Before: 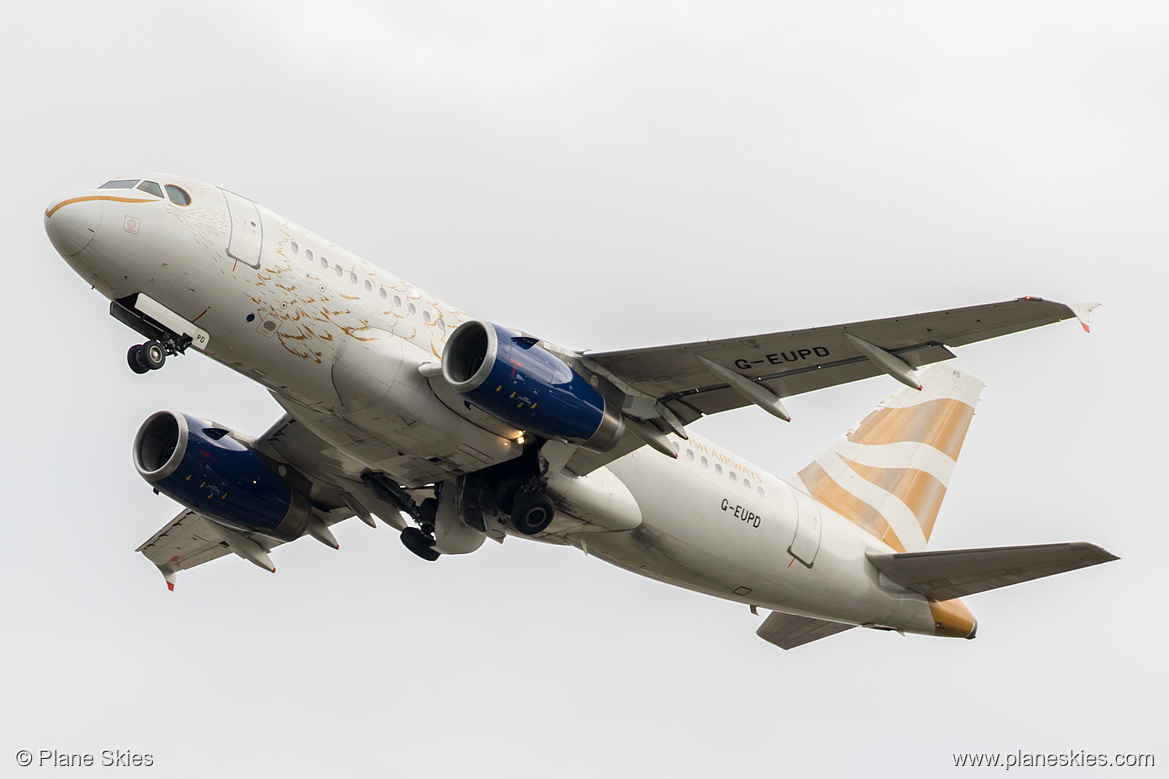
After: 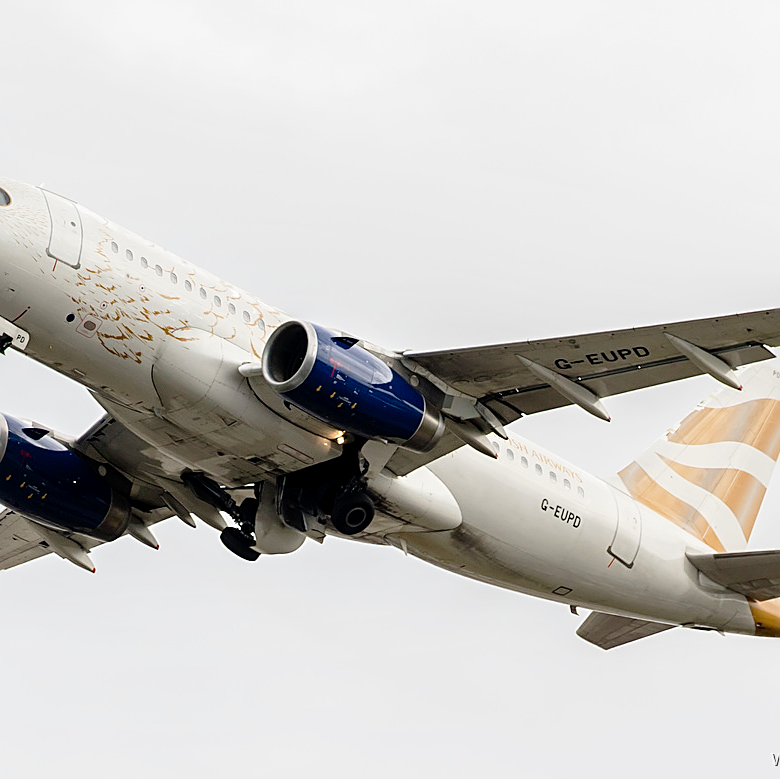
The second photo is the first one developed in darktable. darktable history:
crop: left 15.429%, right 17.774%
local contrast: highlights 104%, shadows 99%, detail 120%, midtone range 0.2
sharpen: amount 0.491
exposure: black level correction 0.002, exposure -0.103 EV, compensate exposure bias true, compensate highlight preservation false
tone curve: curves: ch0 [(0, 0) (0.003, 0.003) (0.011, 0.006) (0.025, 0.015) (0.044, 0.025) (0.069, 0.034) (0.1, 0.052) (0.136, 0.092) (0.177, 0.157) (0.224, 0.228) (0.277, 0.305) (0.335, 0.392) (0.399, 0.466) (0.468, 0.543) (0.543, 0.612) (0.623, 0.692) (0.709, 0.78) (0.801, 0.865) (0.898, 0.935) (1, 1)], preserve colors none
